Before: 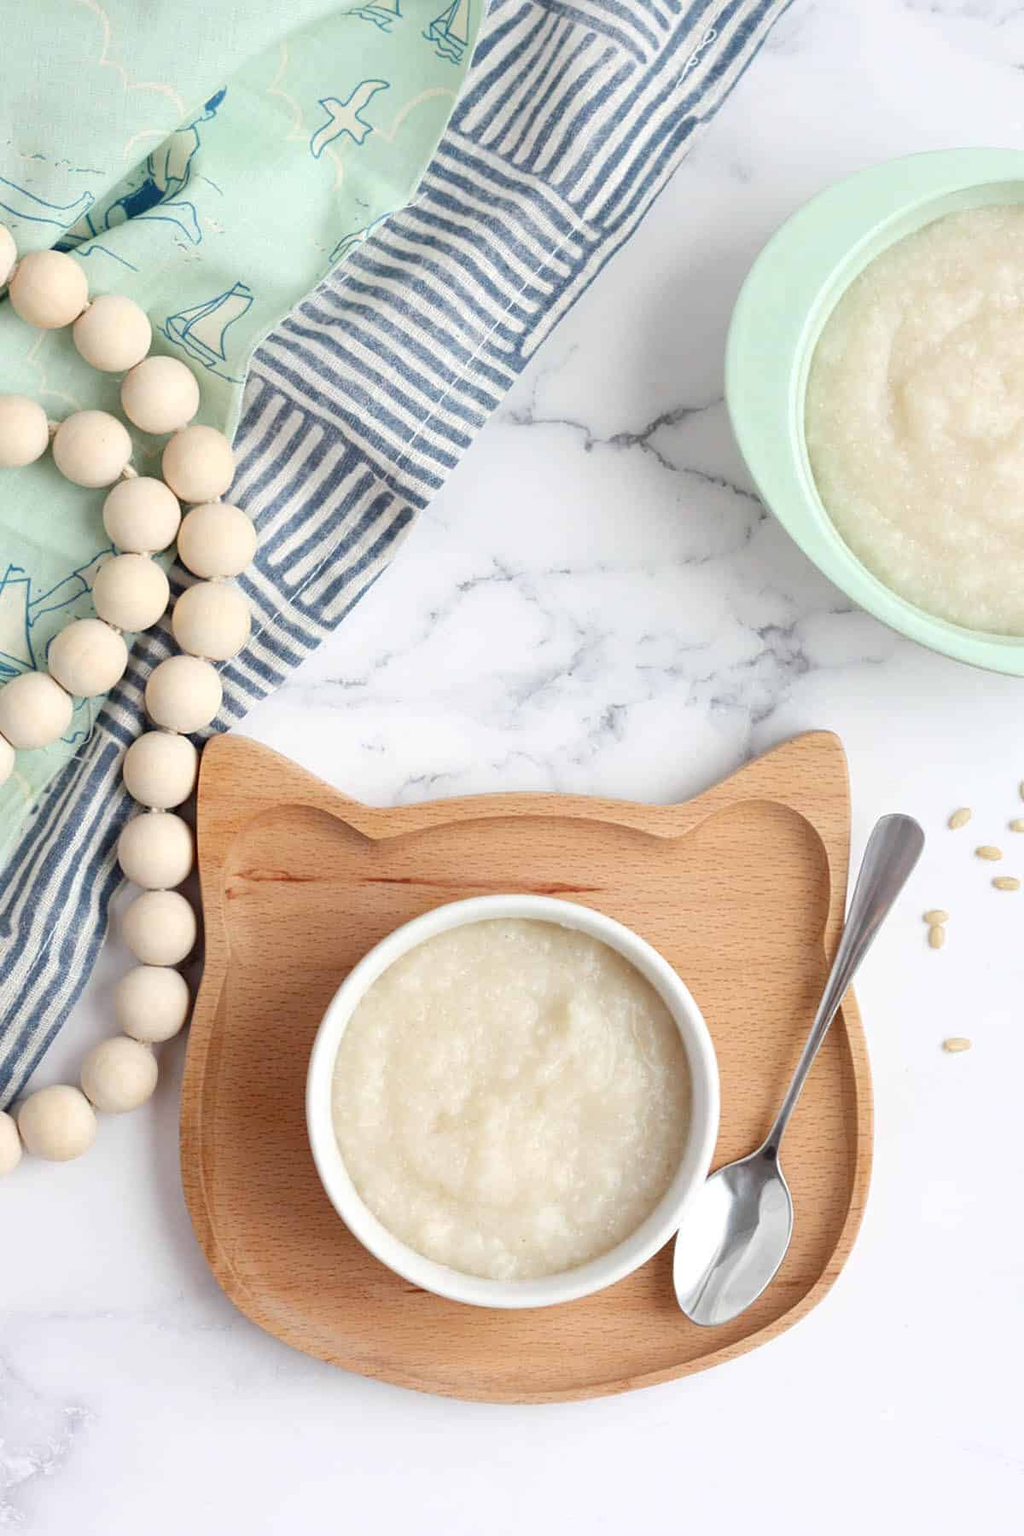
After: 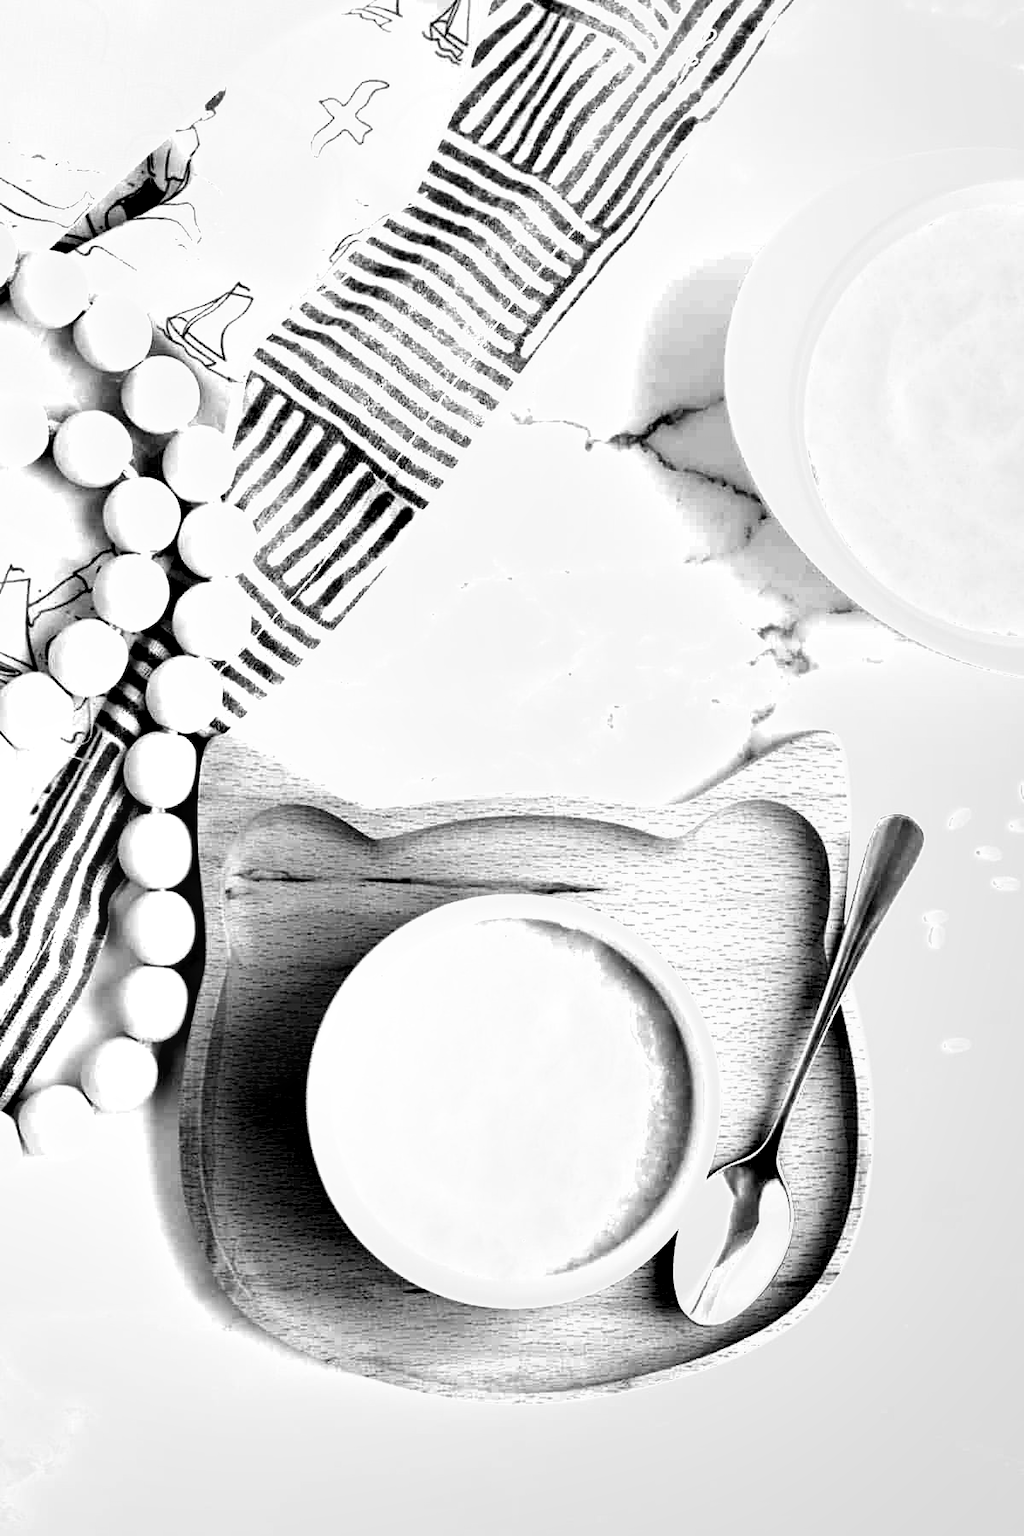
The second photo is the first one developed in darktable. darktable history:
shadows and highlights: radius 264.75, soften with gaussian
exposure: black level correction 0.008, exposure 0.979 EV, compensate highlight preservation false
monochrome: on, module defaults
contrast brightness saturation: saturation -0.1
